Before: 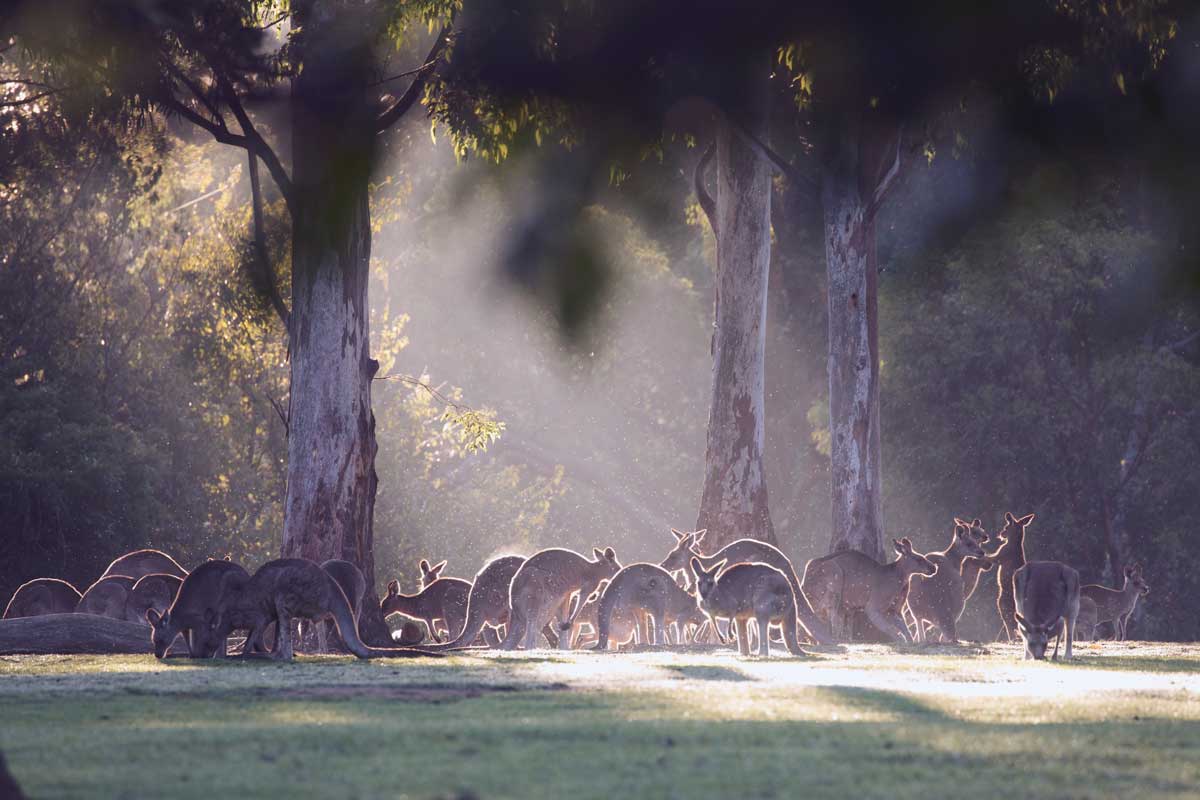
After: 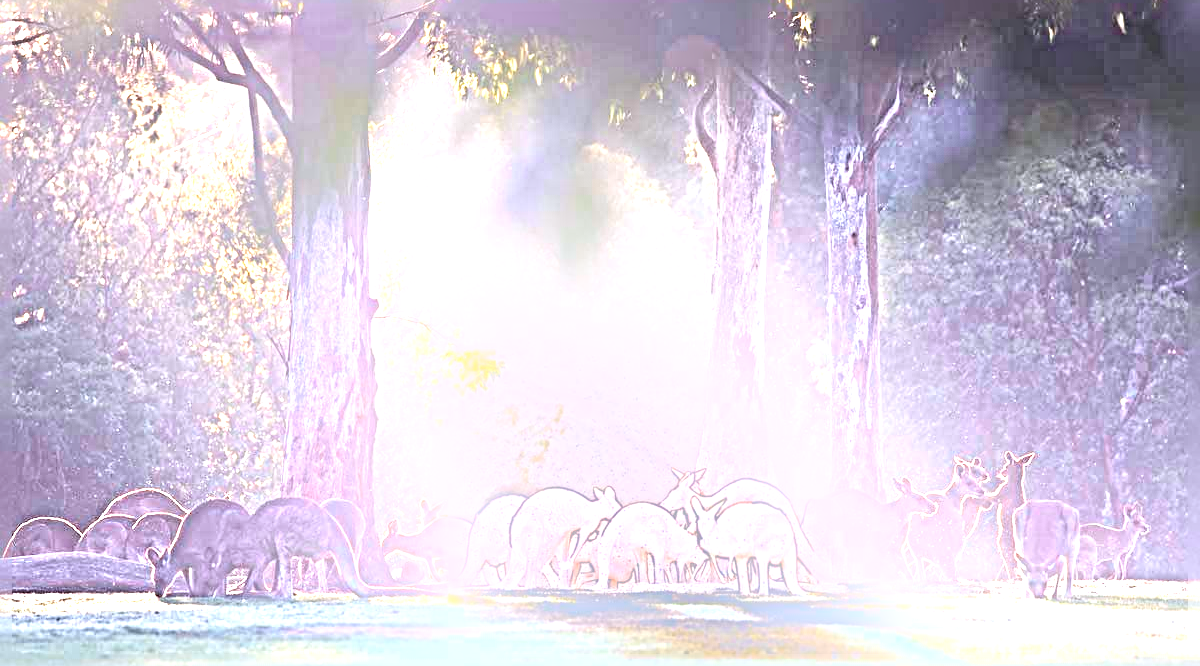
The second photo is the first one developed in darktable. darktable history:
color calibration: illuminant as shot in camera, x 0.358, y 0.373, temperature 4628.91 K
color zones: curves: ch0 [(0.018, 0.548) (0.224, 0.64) (0.425, 0.447) (0.675, 0.575) (0.732, 0.579)]; ch1 [(0.066, 0.487) (0.25, 0.5) (0.404, 0.43) (0.75, 0.421) (0.956, 0.421)]; ch2 [(0.044, 0.561) (0.215, 0.465) (0.399, 0.544) (0.465, 0.548) (0.614, 0.447) (0.724, 0.43) (0.882, 0.623) (0.956, 0.632)]
crop: top 7.625%, bottom 8.027%
exposure: exposure 2.04 EV, compensate highlight preservation false
sharpen: radius 6.3, amount 1.8, threshold 0
bloom: size 38%, threshold 95%, strength 30%
